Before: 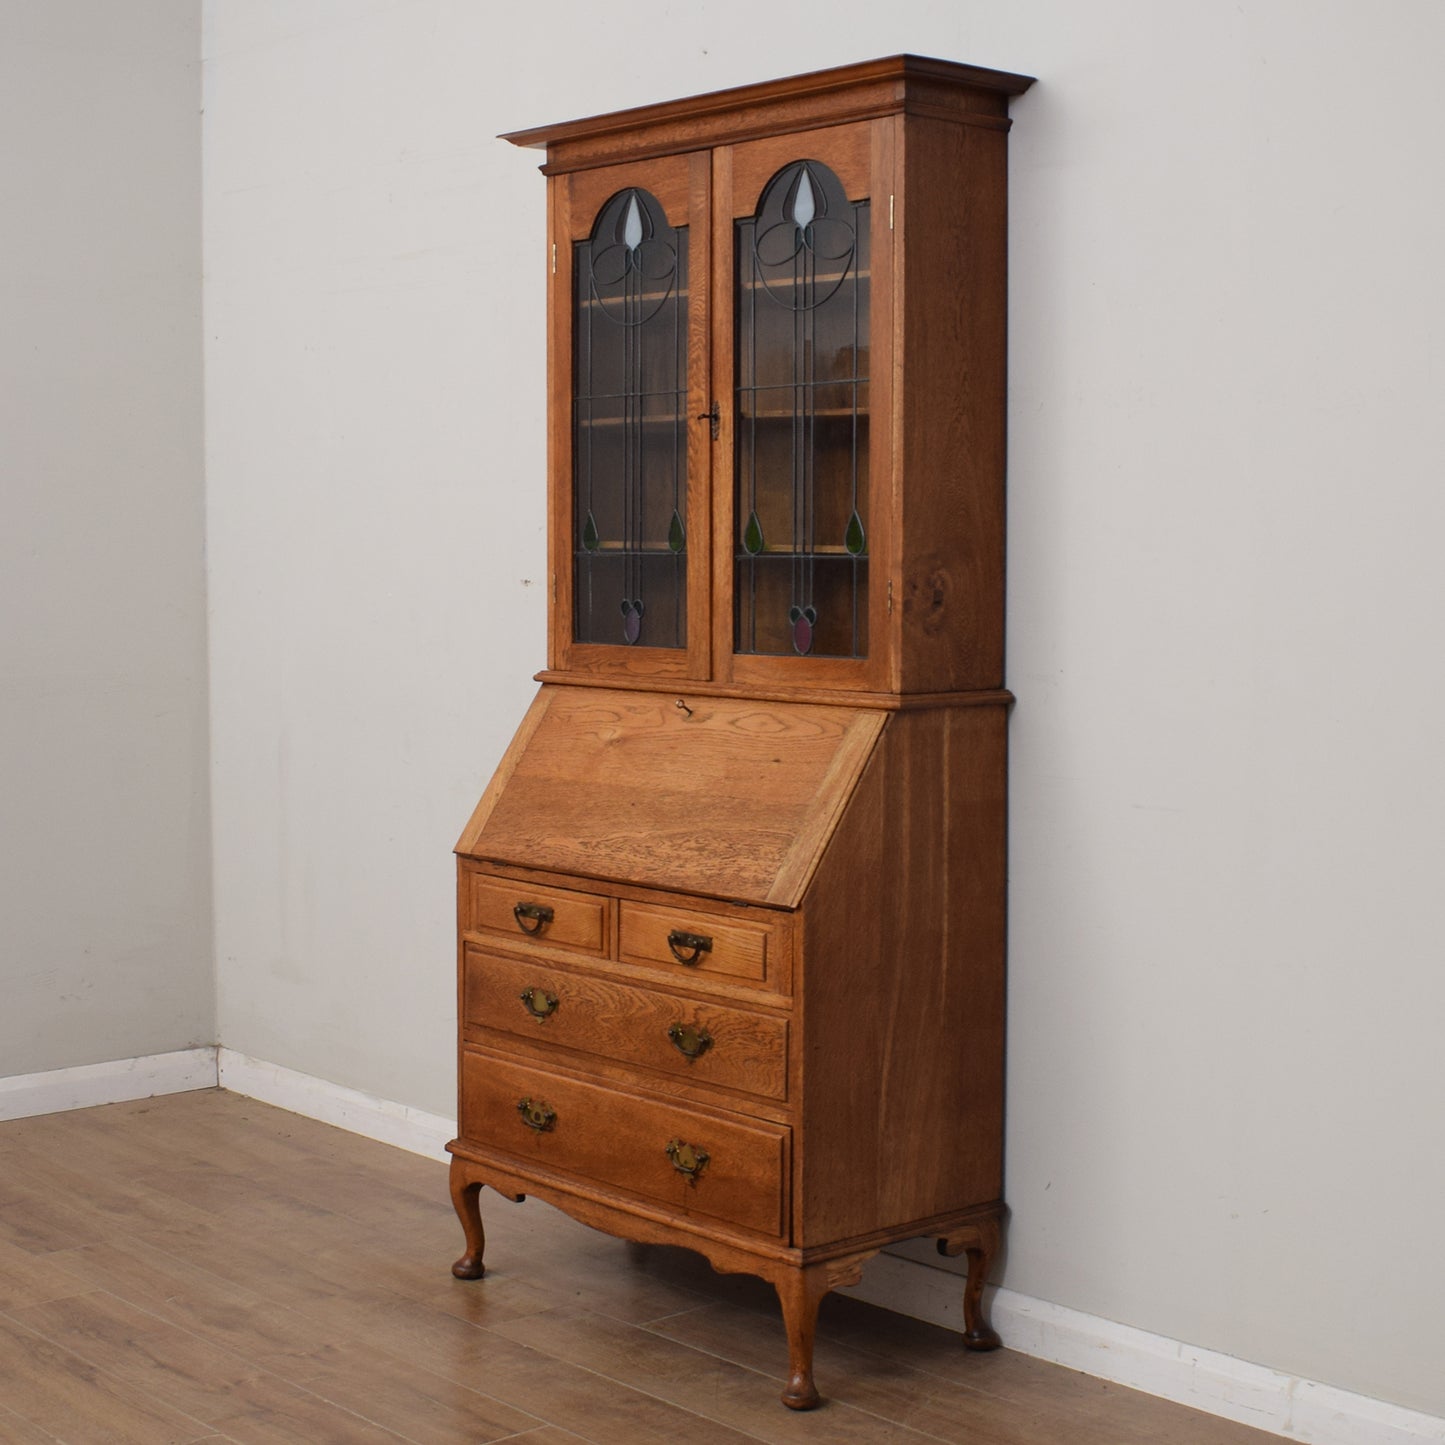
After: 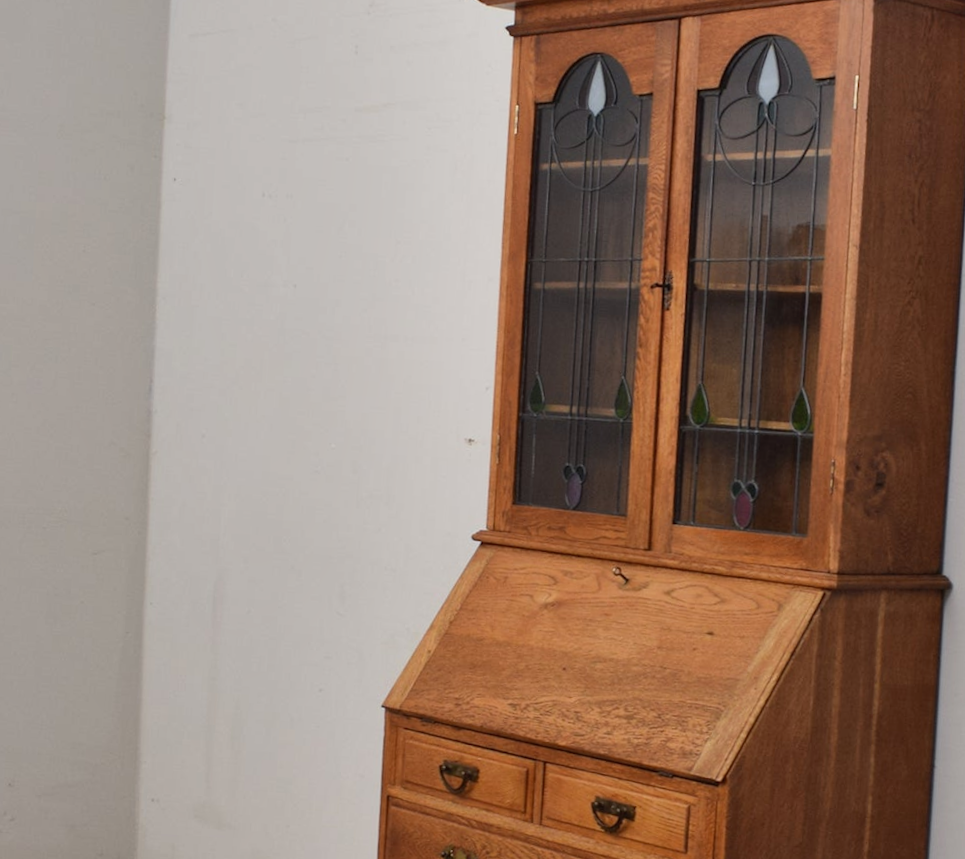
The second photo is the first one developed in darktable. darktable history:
crop and rotate: angle -4.99°, left 2.122%, top 6.945%, right 27.566%, bottom 30.519%
rotate and perspective: rotation -1.75°, automatic cropping off
shadows and highlights: soften with gaussian
